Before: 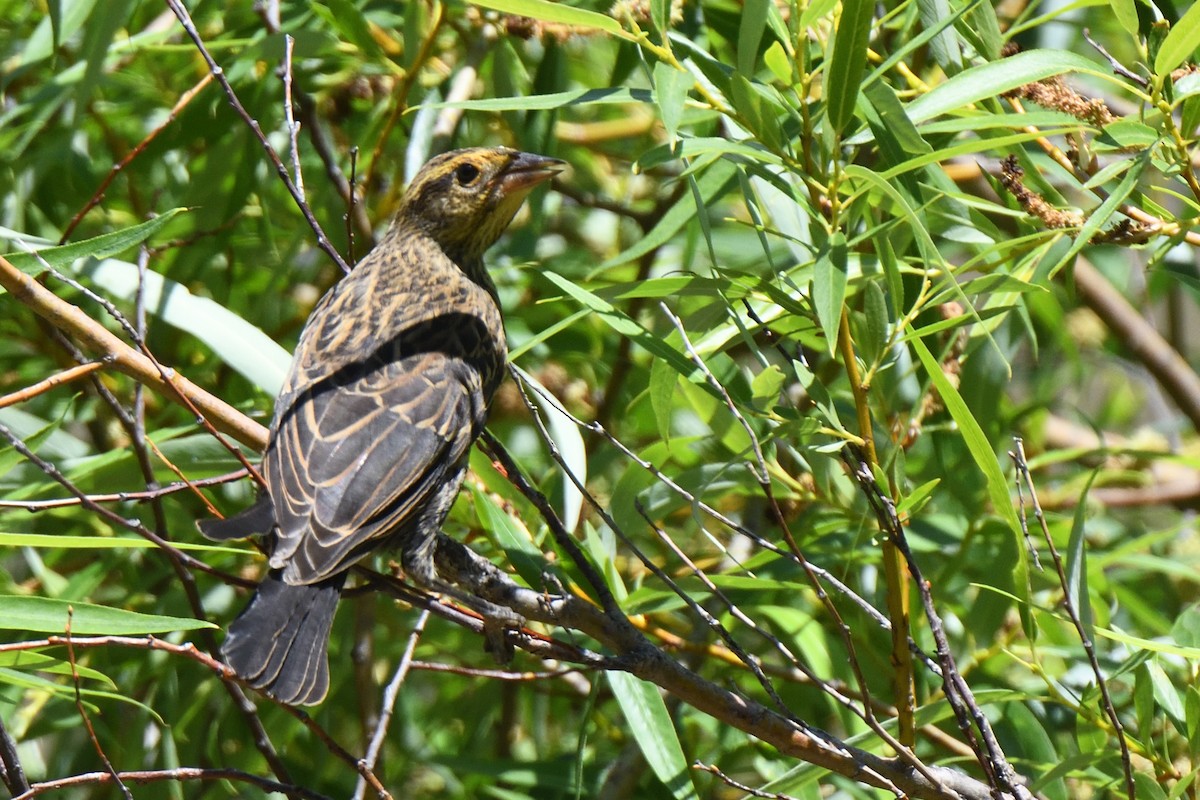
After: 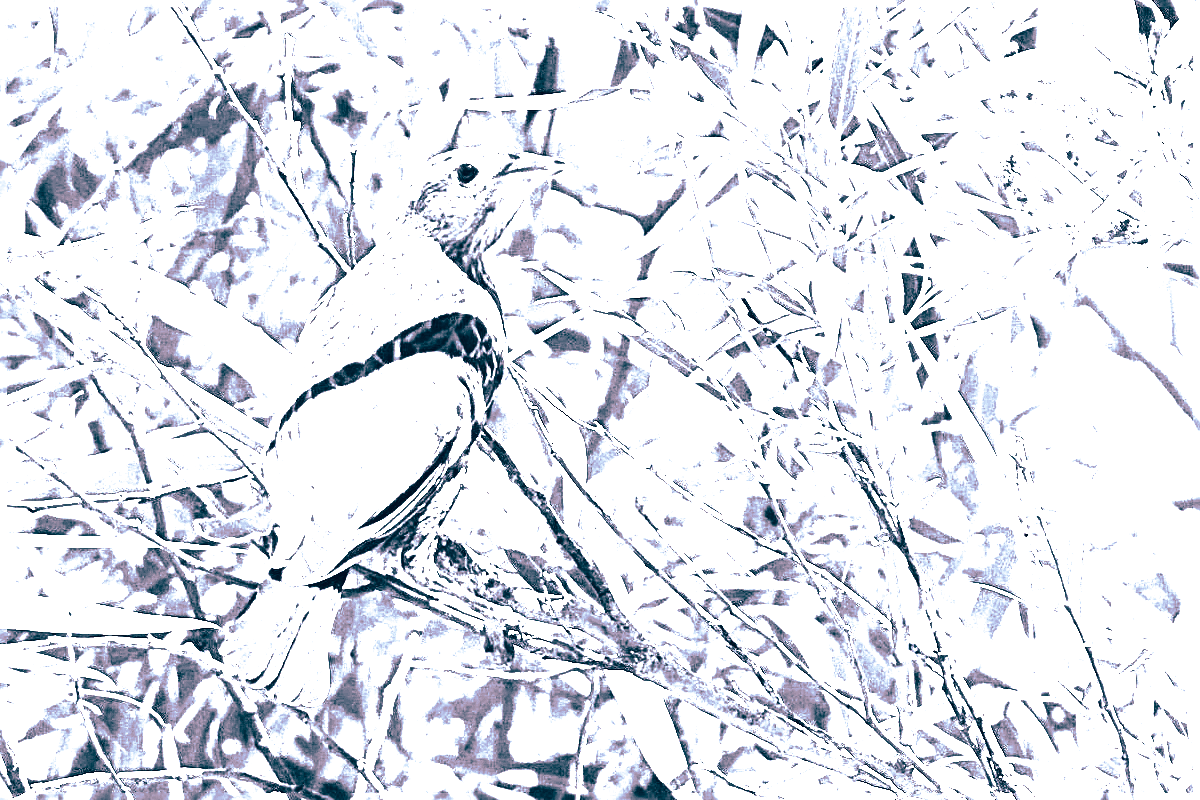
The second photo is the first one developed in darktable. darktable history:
contrast brightness saturation: contrast 0.02, brightness -1, saturation -1
color correction: highlights a* 17.03, highlights b* 0.205, shadows a* -15.38, shadows b* -14.56, saturation 1.5
sharpen: radius 2.531, amount 0.628
base curve: curves: ch0 [(0, 0) (0.028, 0.03) (0.121, 0.232) (0.46, 0.748) (0.859, 0.968) (1, 1)], preserve colors none
split-toning: shadows › hue 351.18°, shadows › saturation 0.86, highlights › hue 218.82°, highlights › saturation 0.73, balance -19.167
velvia: on, module defaults
levels: levels [0, 0.352, 0.703]
white balance: red 8, blue 8
